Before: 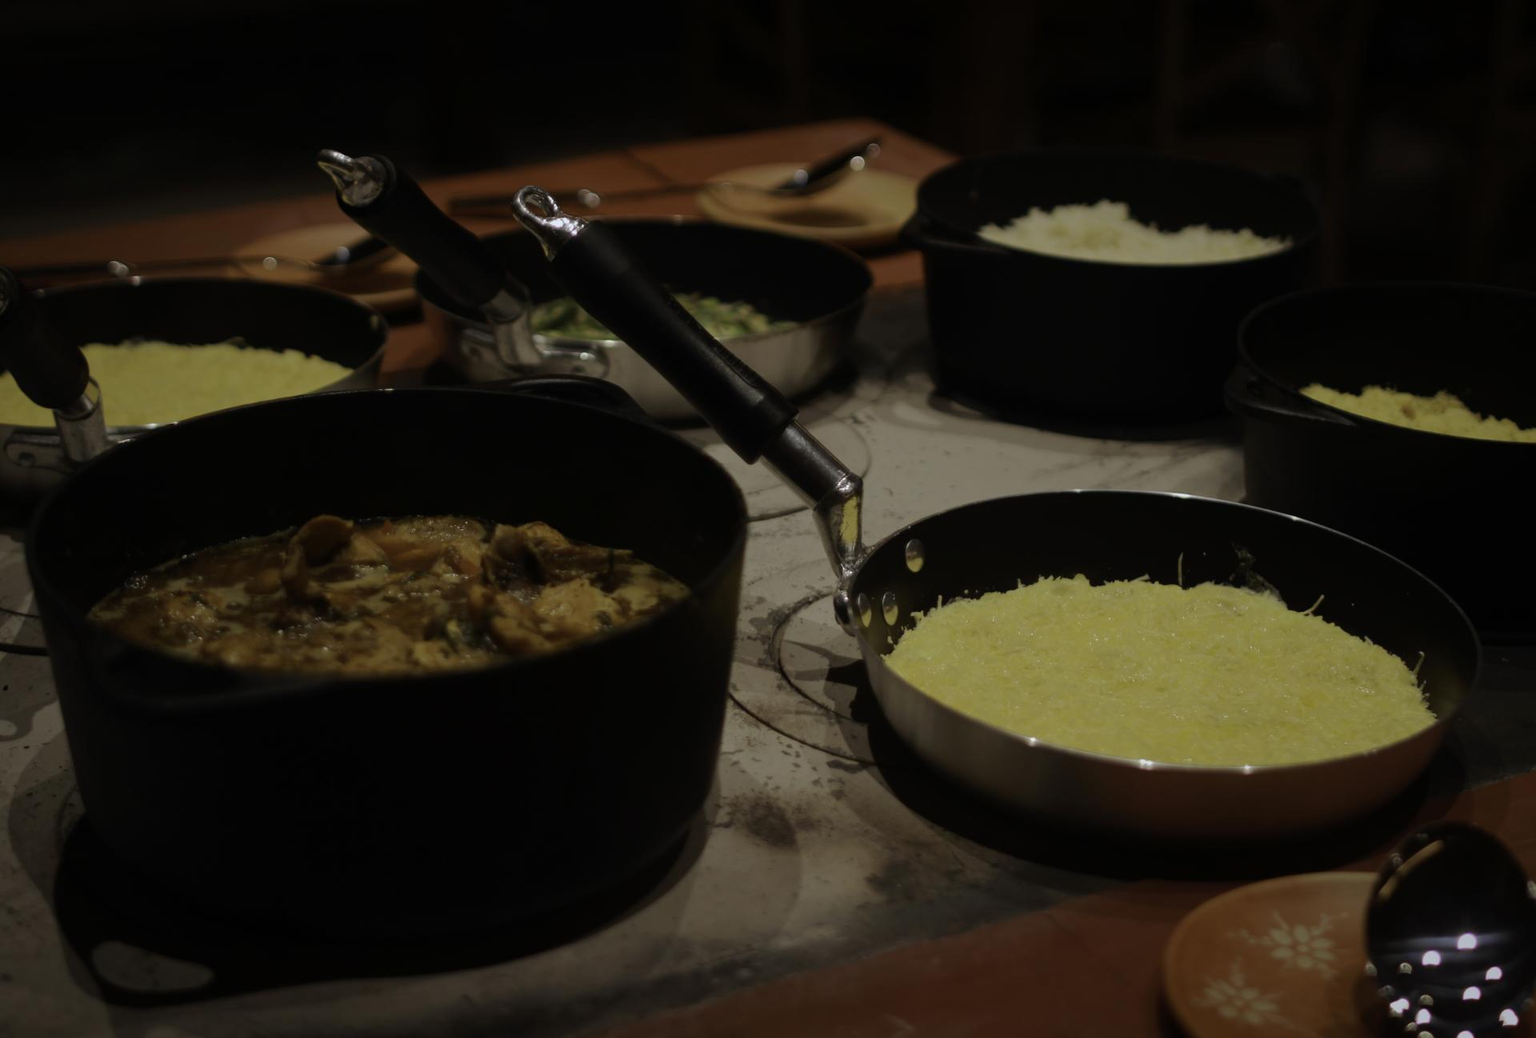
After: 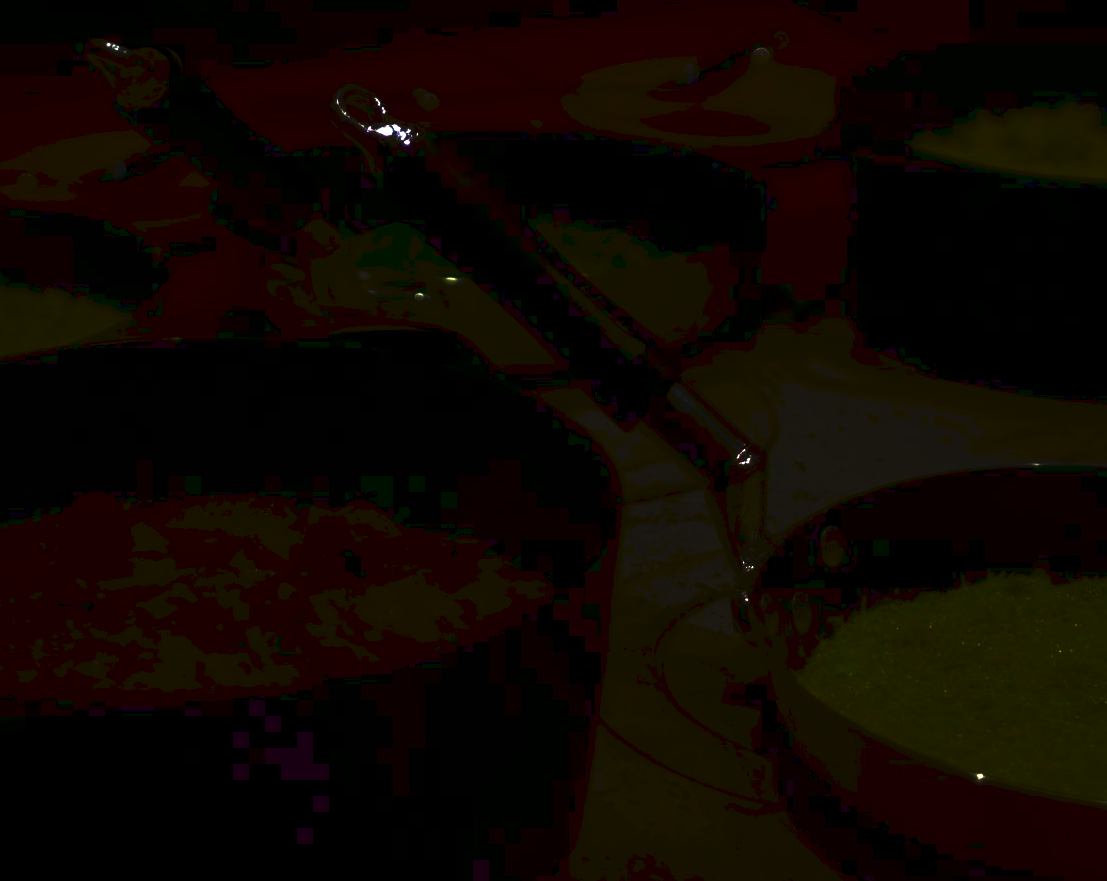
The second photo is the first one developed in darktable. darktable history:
tone curve: curves: ch0 [(0, 0) (0.003, 0.047) (0.011, 0.047) (0.025, 0.049) (0.044, 0.051) (0.069, 0.055) (0.1, 0.066) (0.136, 0.089) (0.177, 0.12) (0.224, 0.155) (0.277, 0.205) (0.335, 0.281) (0.399, 0.37) (0.468, 0.47) (0.543, 0.574) (0.623, 0.687) (0.709, 0.801) (0.801, 0.89) (0.898, 0.963) (1, 1)], preserve colors none
exposure: black level correction 0, exposure 0.7 EV, compensate highlight preservation false
contrast brightness saturation: brightness -0.989, saturation 0.991
crop: left 16.199%, top 11.478%, right 26.096%, bottom 20.556%
local contrast: on, module defaults
base curve: curves: ch0 [(0, 0) (0.841, 0.609) (1, 1)], preserve colors none
